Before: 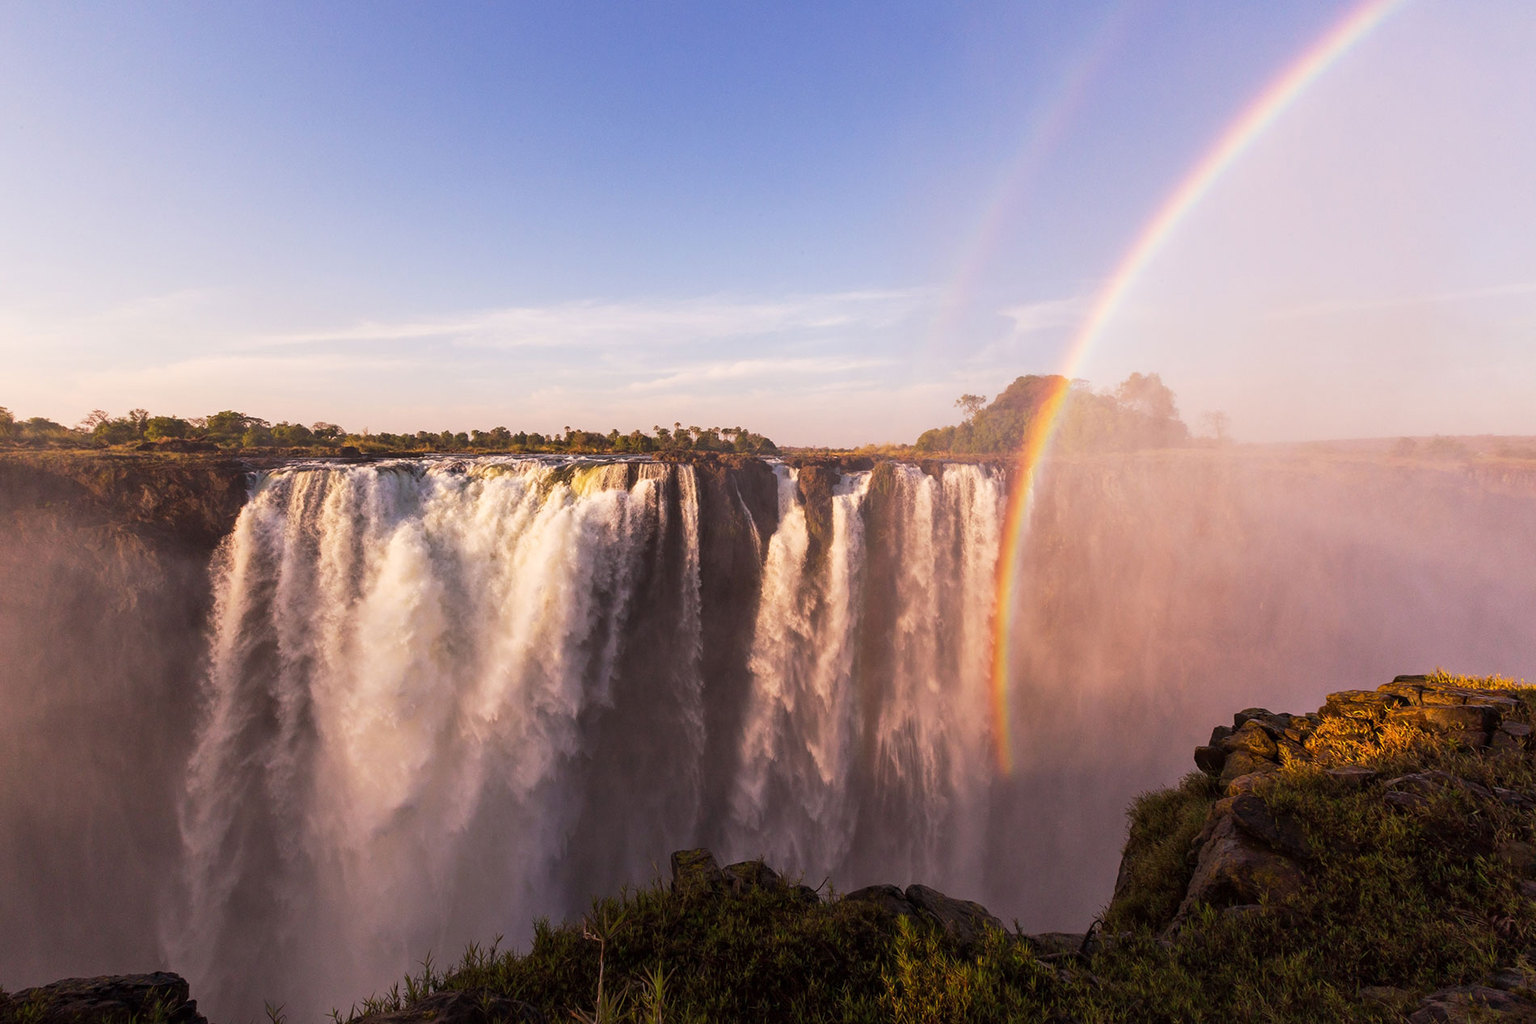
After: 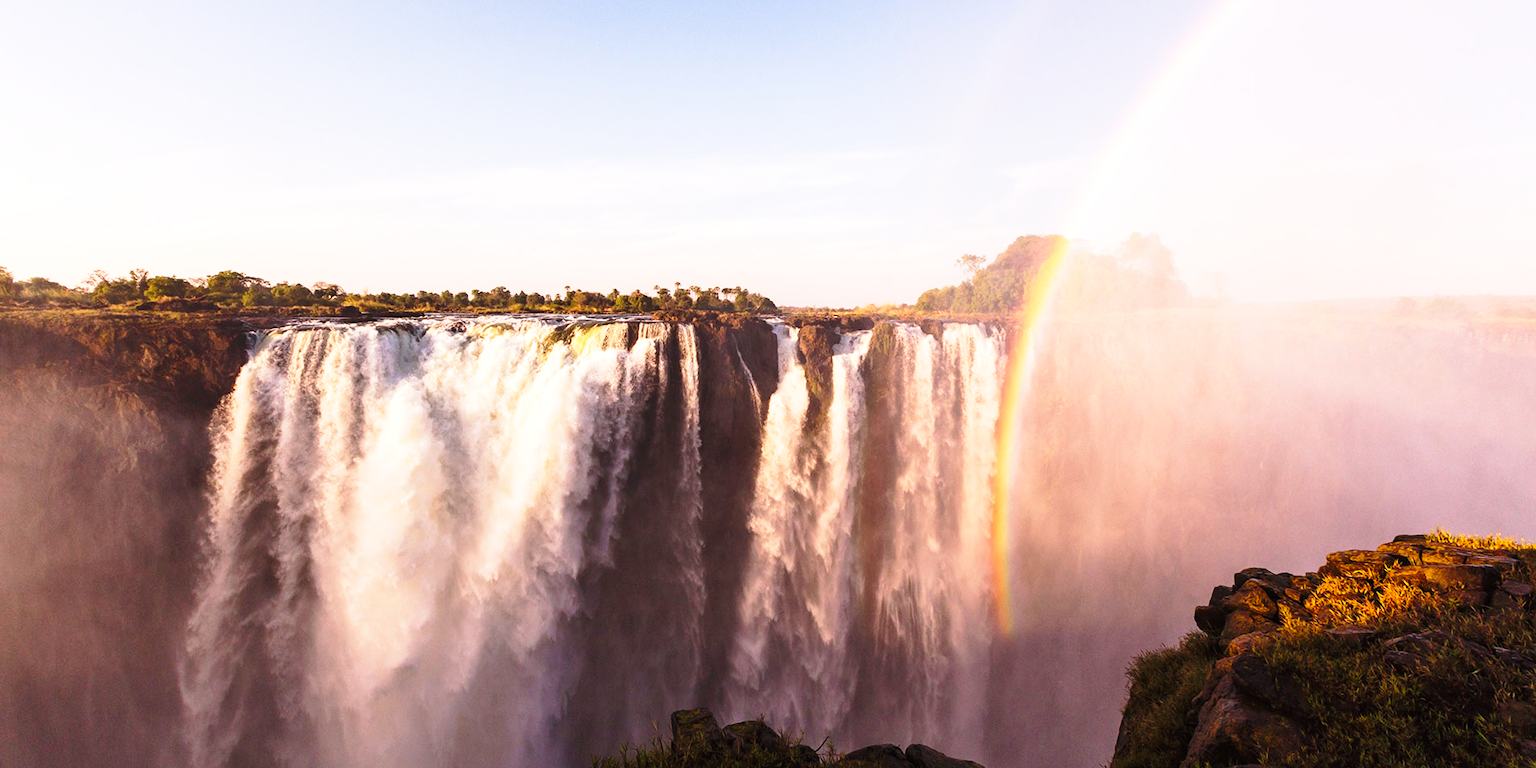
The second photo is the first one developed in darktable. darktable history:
tone curve: curves: ch0 [(0, 0) (0.003, 0.014) (0.011, 0.019) (0.025, 0.029) (0.044, 0.047) (0.069, 0.071) (0.1, 0.101) (0.136, 0.131) (0.177, 0.166) (0.224, 0.212) (0.277, 0.263) (0.335, 0.32) (0.399, 0.387) (0.468, 0.459) (0.543, 0.541) (0.623, 0.626) (0.709, 0.717) (0.801, 0.813) (0.898, 0.909) (1, 1)], preserve colors none
tone equalizer: -8 EV -0.001 EV, -7 EV 0.002 EV, -6 EV -0.004 EV, -5 EV -0.007 EV, -4 EV -0.075 EV, -3 EV -0.21 EV, -2 EV -0.259 EV, -1 EV 0.104 EV, +0 EV 0.325 EV
crop: top 13.765%, bottom 11.212%
base curve: curves: ch0 [(0, 0) (0.028, 0.03) (0.121, 0.232) (0.46, 0.748) (0.859, 0.968) (1, 1)], preserve colors none
